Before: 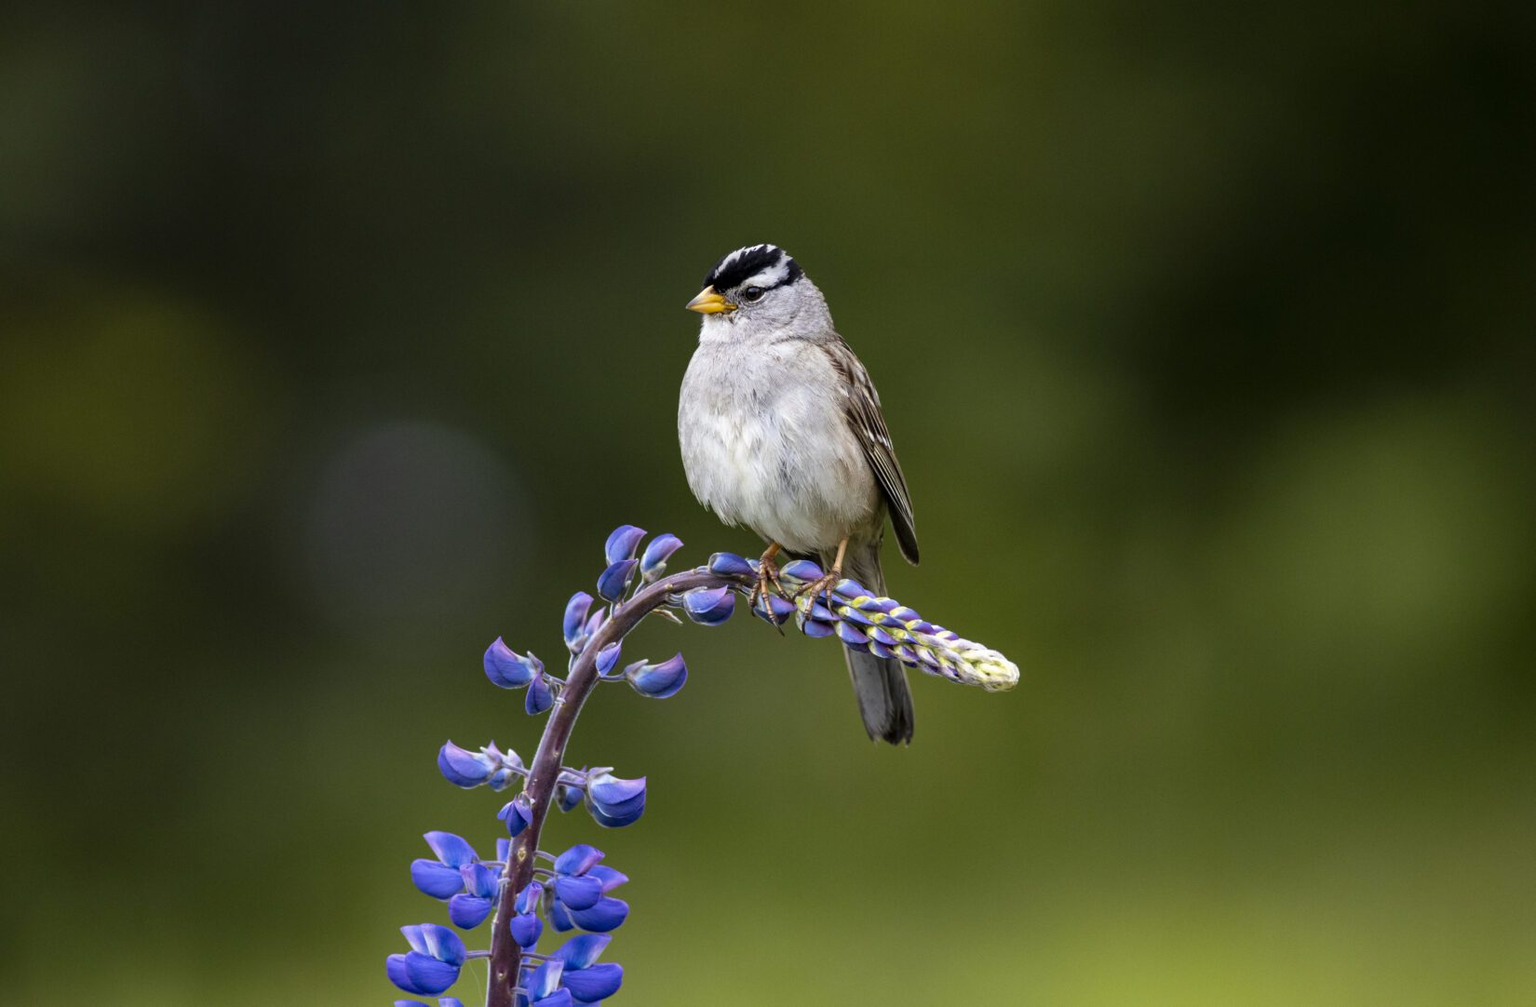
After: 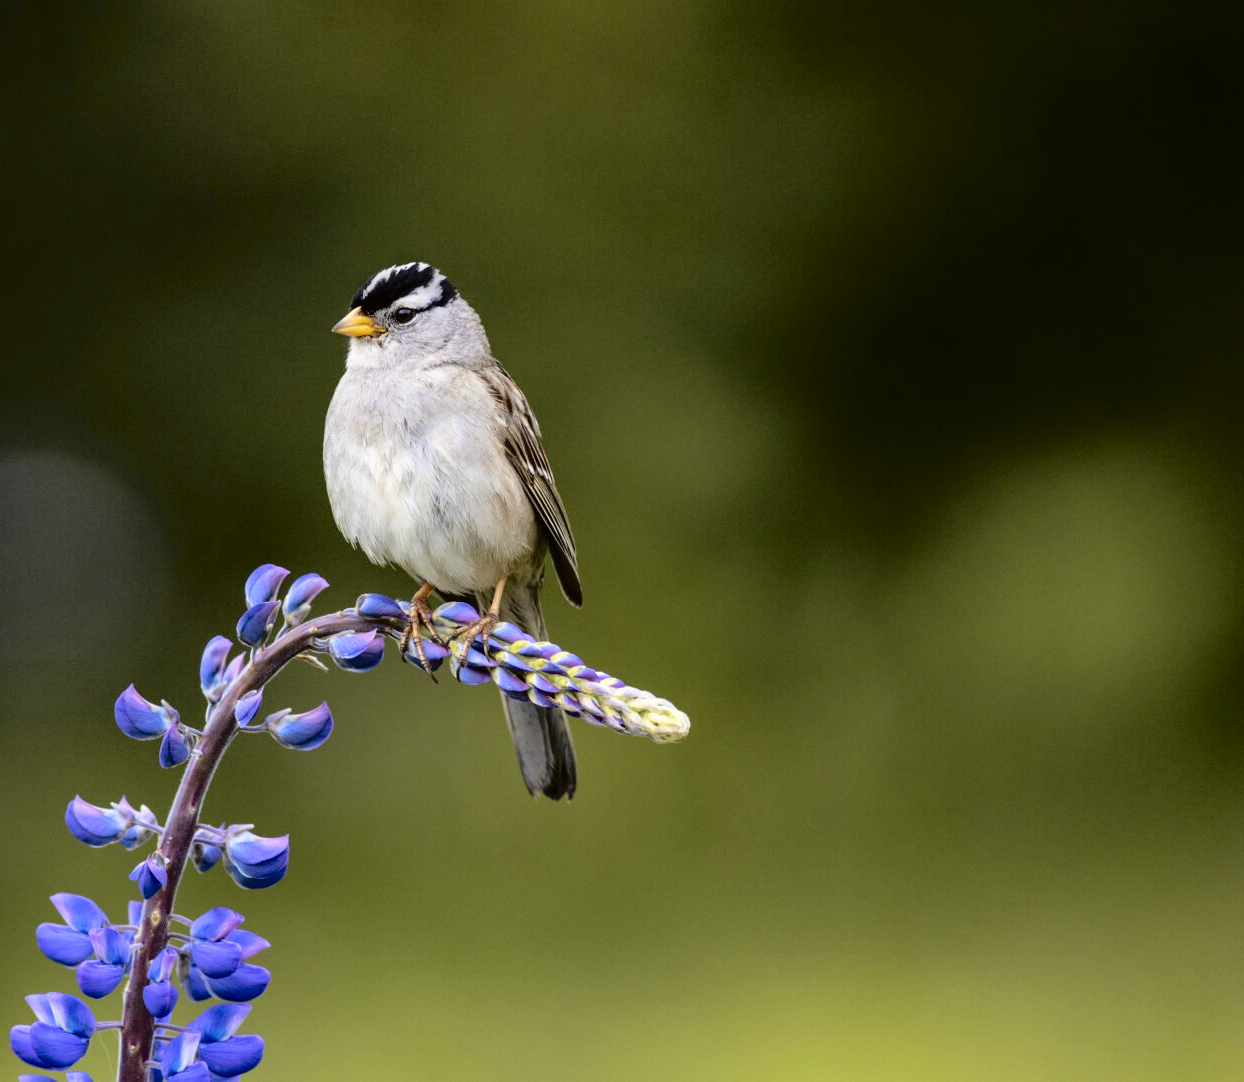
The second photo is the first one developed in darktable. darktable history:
crop and rotate: left 24.6%
tone curve: curves: ch0 [(0, 0.01) (0.058, 0.039) (0.159, 0.117) (0.282, 0.327) (0.45, 0.534) (0.676, 0.751) (0.89, 0.919) (1, 1)]; ch1 [(0, 0) (0.094, 0.081) (0.285, 0.299) (0.385, 0.403) (0.447, 0.455) (0.495, 0.496) (0.544, 0.552) (0.589, 0.612) (0.722, 0.728) (1, 1)]; ch2 [(0, 0) (0.257, 0.217) (0.43, 0.421) (0.498, 0.507) (0.531, 0.544) (0.56, 0.579) (0.625, 0.642) (1, 1)], color space Lab, independent channels, preserve colors none
